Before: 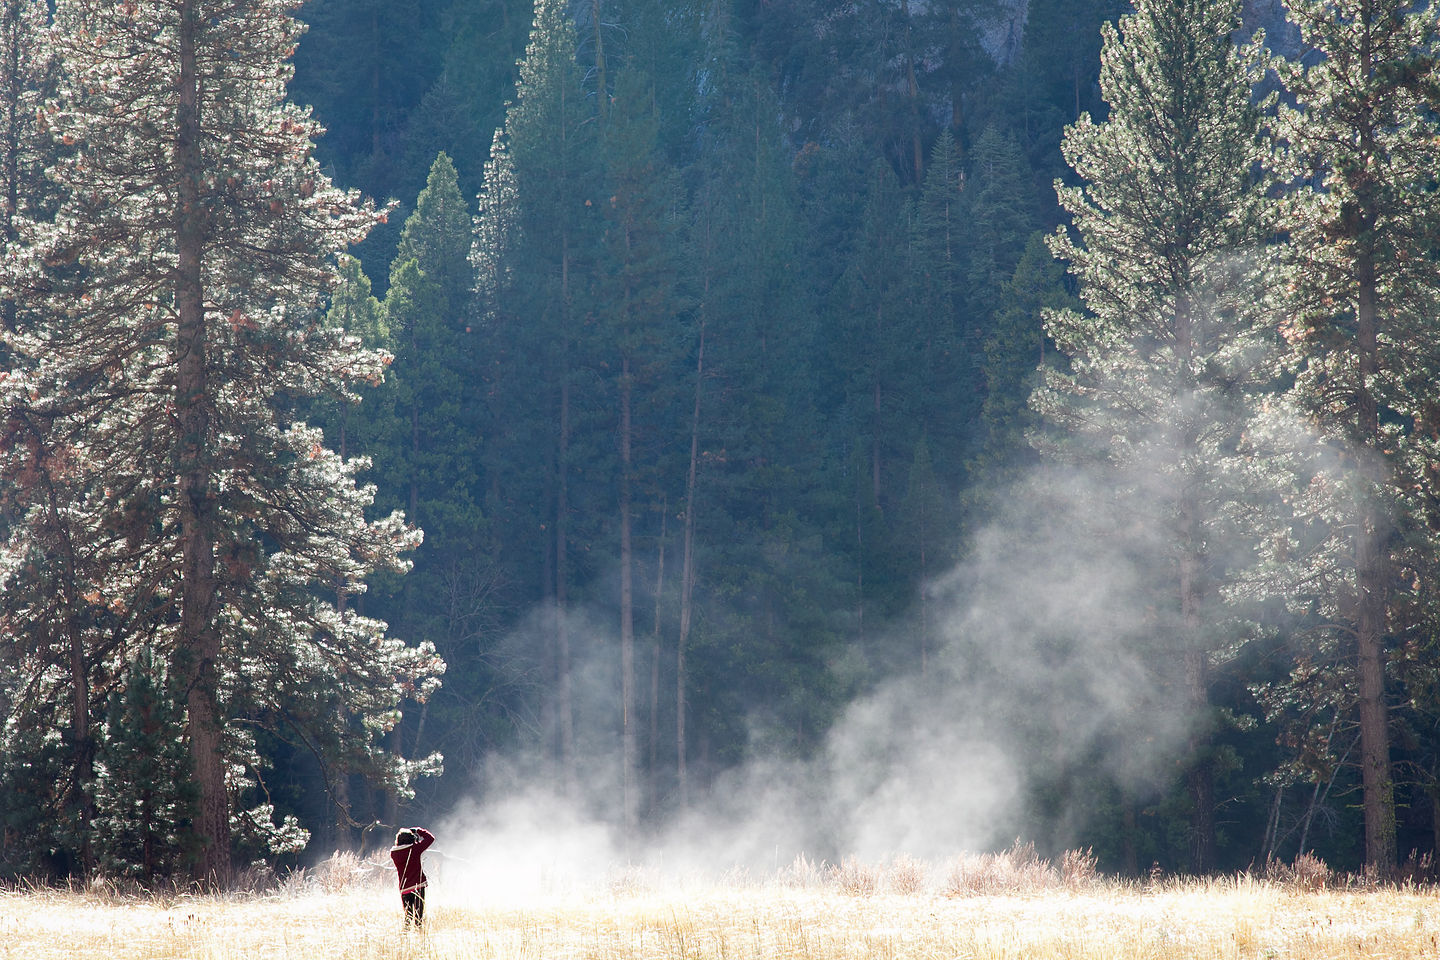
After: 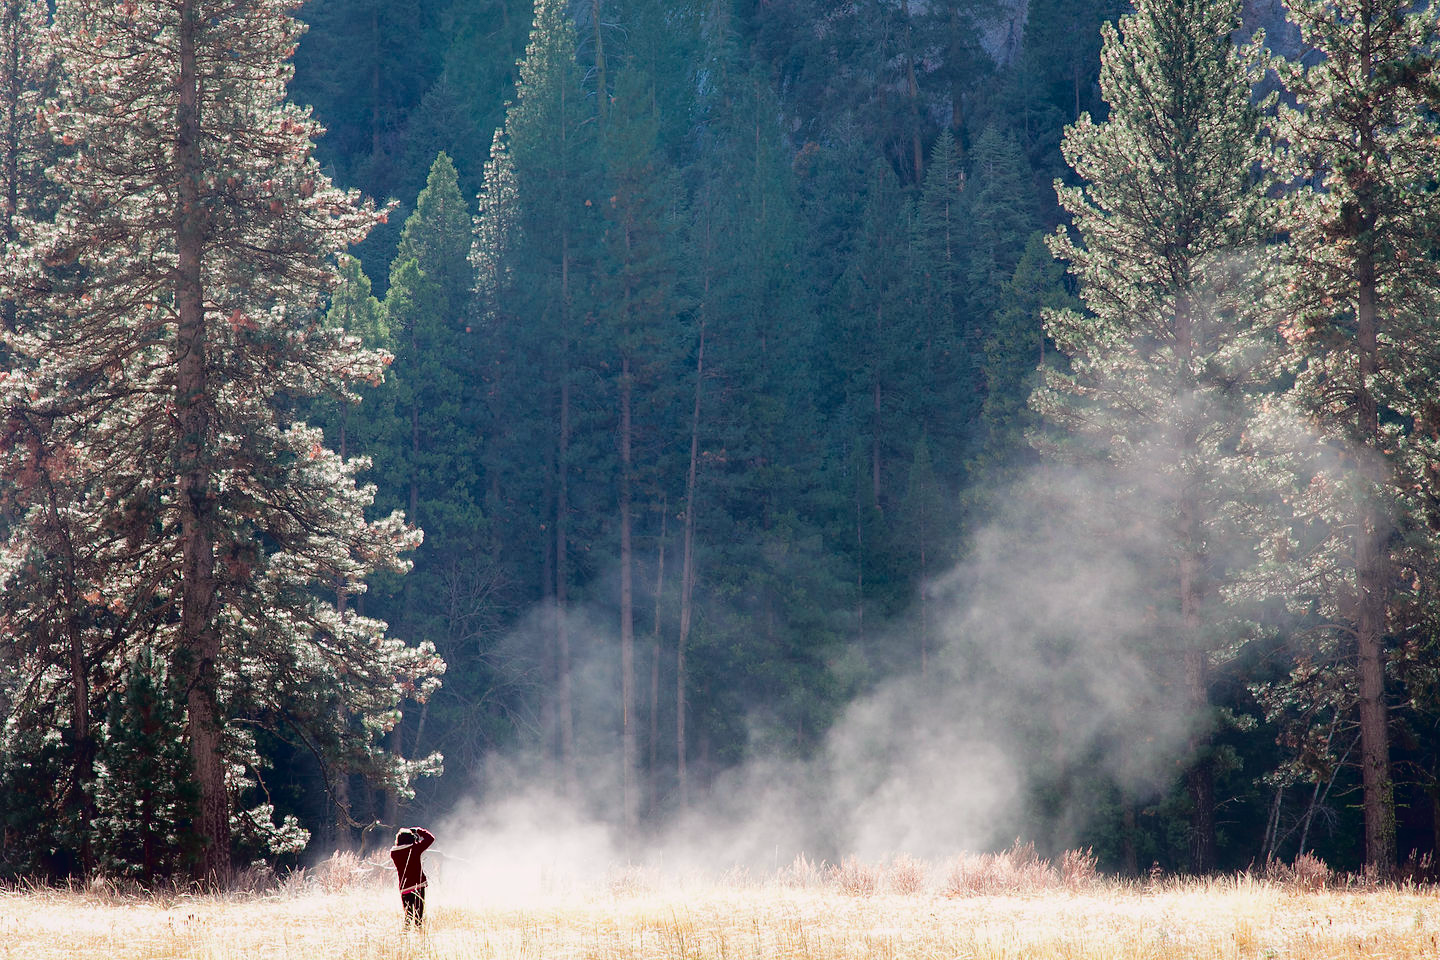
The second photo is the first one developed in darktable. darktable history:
tone curve: curves: ch0 [(0, 0.013) (0.181, 0.074) (0.337, 0.304) (0.498, 0.485) (0.78, 0.742) (0.993, 0.954)]; ch1 [(0, 0) (0.294, 0.184) (0.359, 0.34) (0.362, 0.35) (0.43, 0.41) (0.469, 0.463) (0.495, 0.502) (0.54, 0.563) (0.612, 0.641) (1, 1)]; ch2 [(0, 0) (0.44, 0.437) (0.495, 0.502) (0.524, 0.534) (0.557, 0.56) (0.634, 0.654) (0.728, 0.722) (1, 1)], color space Lab, independent channels, preserve colors none
exposure: compensate highlight preservation false
